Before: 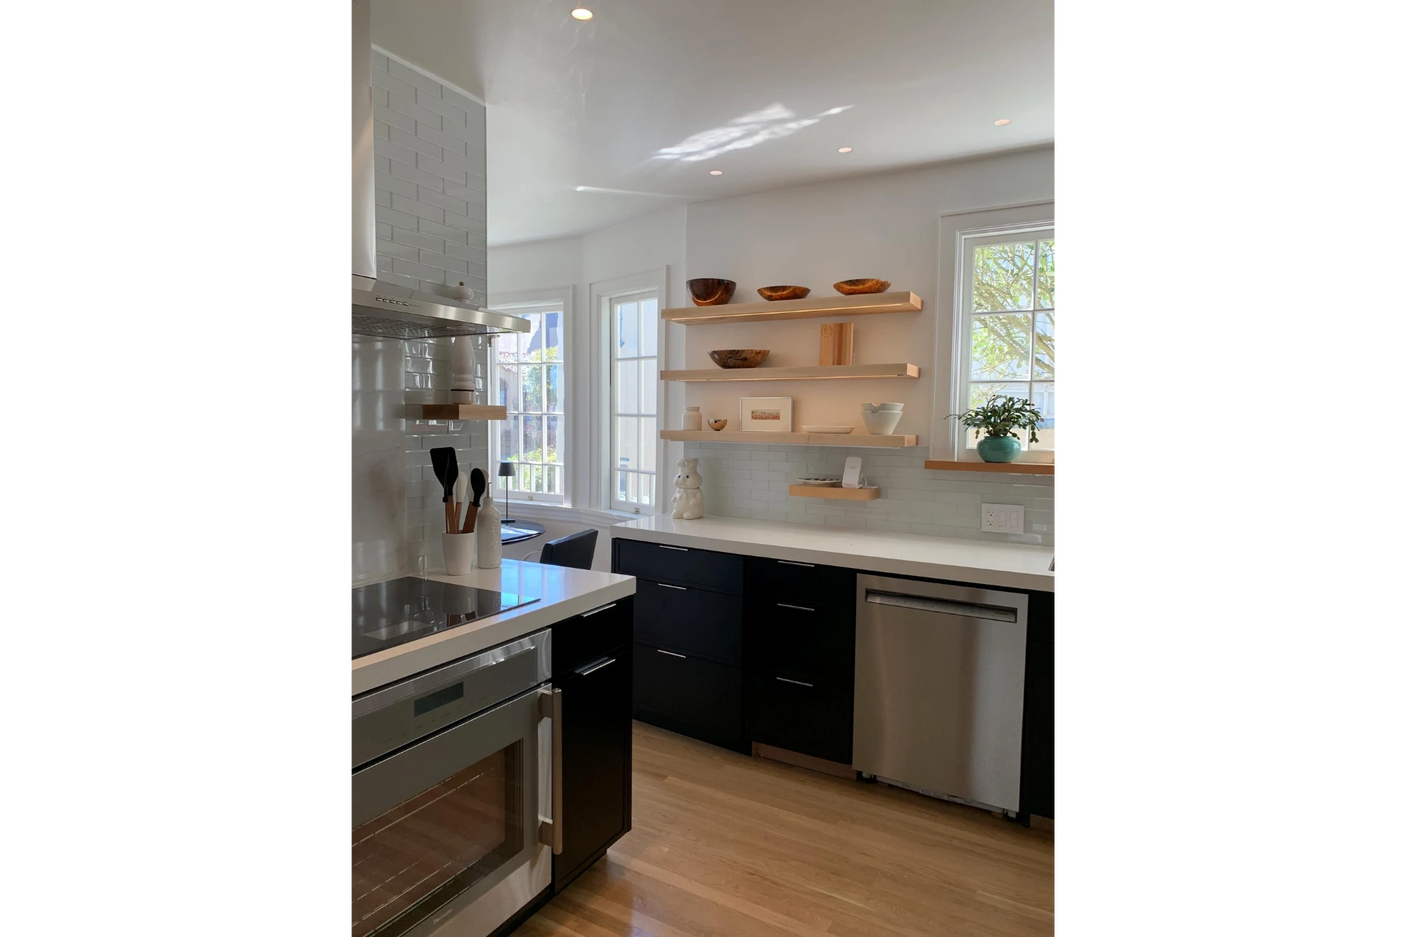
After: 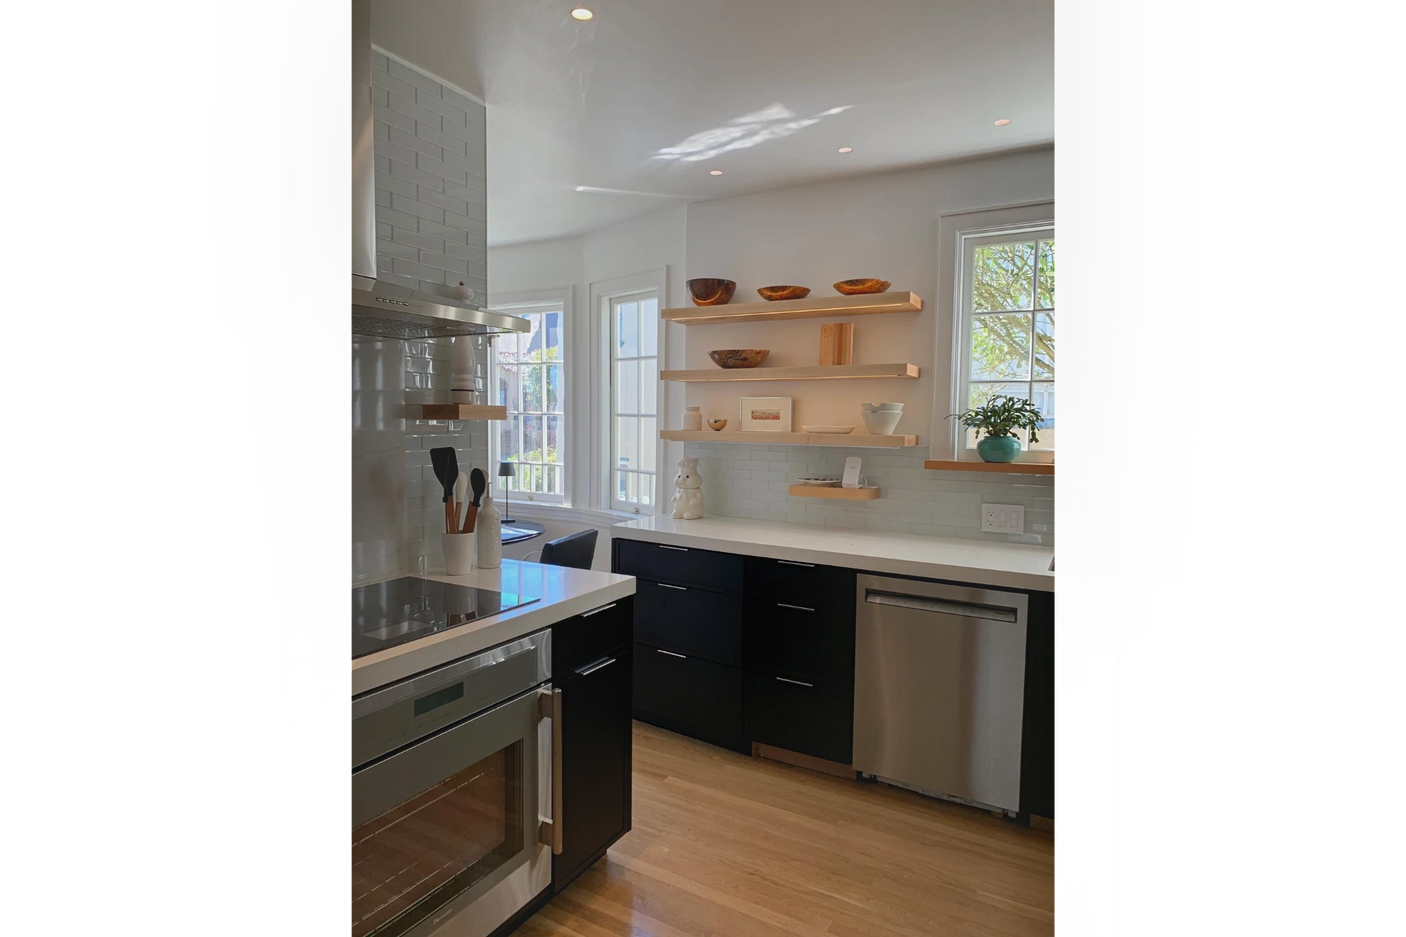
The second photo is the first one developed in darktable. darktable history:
contrast equalizer: y [[0.439, 0.44, 0.442, 0.457, 0.493, 0.498], [0.5 ×6], [0.5 ×6], [0 ×6], [0 ×6]]
shadows and highlights: low approximation 0.01, soften with gaussian
